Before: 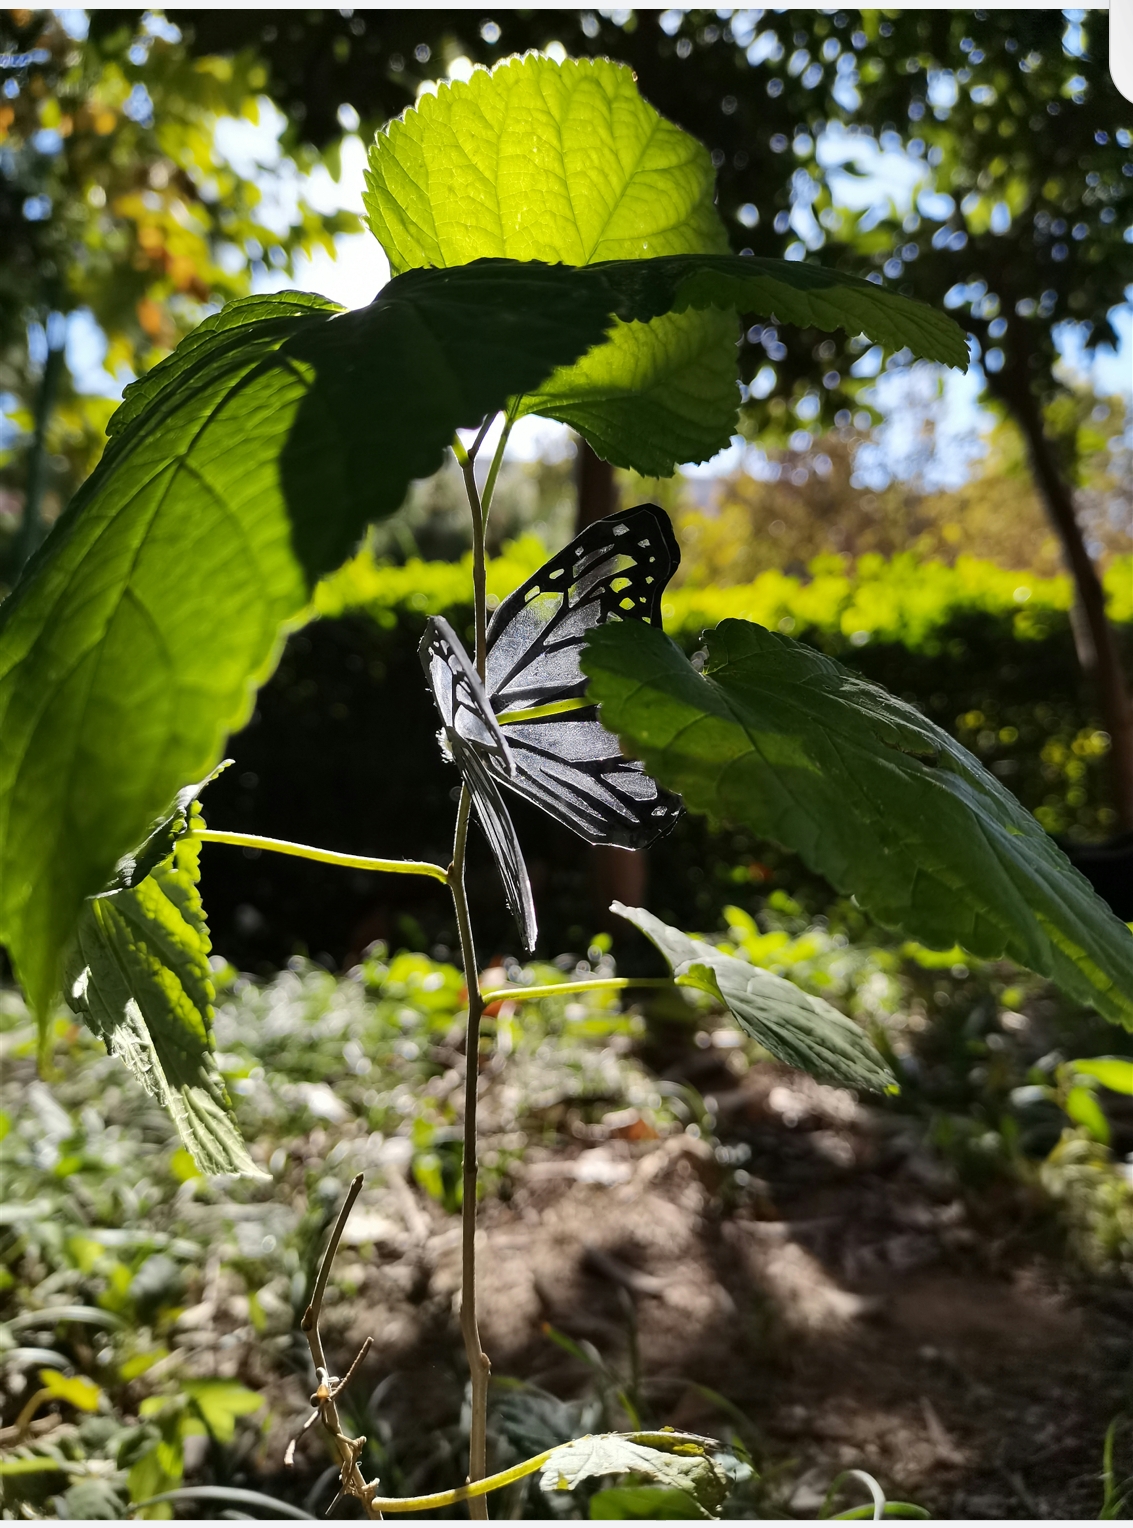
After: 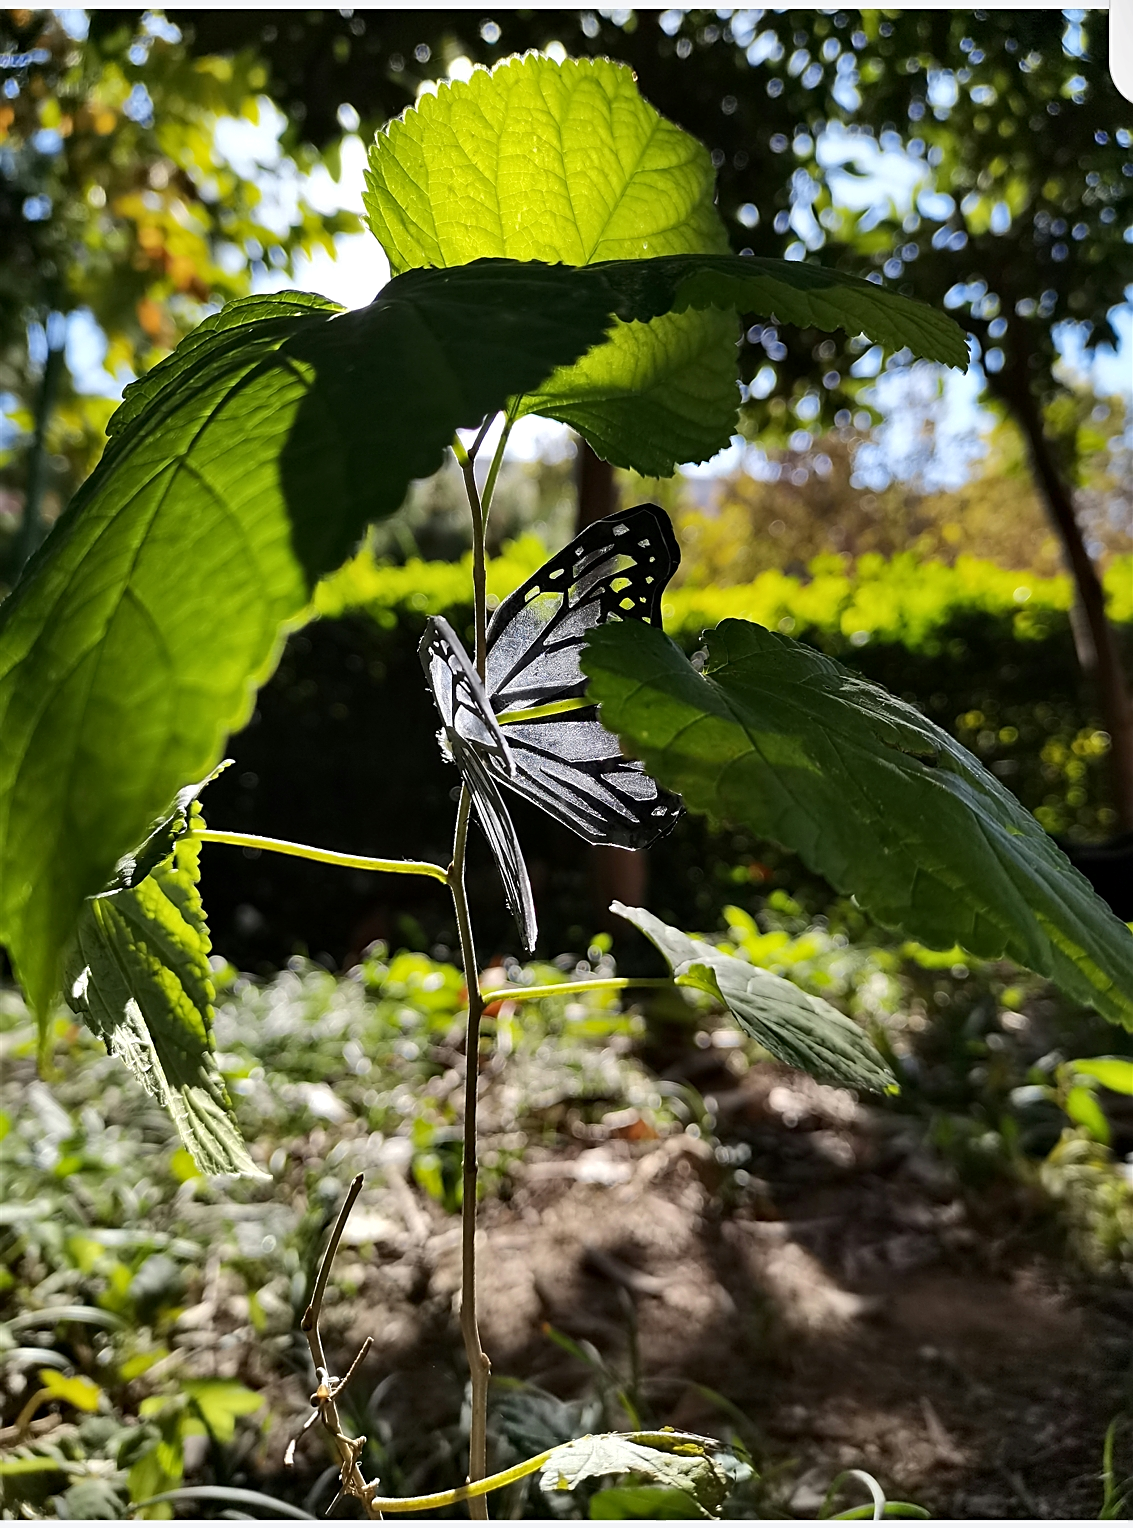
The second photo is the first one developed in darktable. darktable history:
contrast equalizer: y [[0.6 ×6], [0.55 ×6], [0 ×6], [0 ×6], [0 ×6]], mix 0.147
sharpen: on, module defaults
tone equalizer: edges refinement/feathering 500, mask exposure compensation -1.57 EV, preserve details no
